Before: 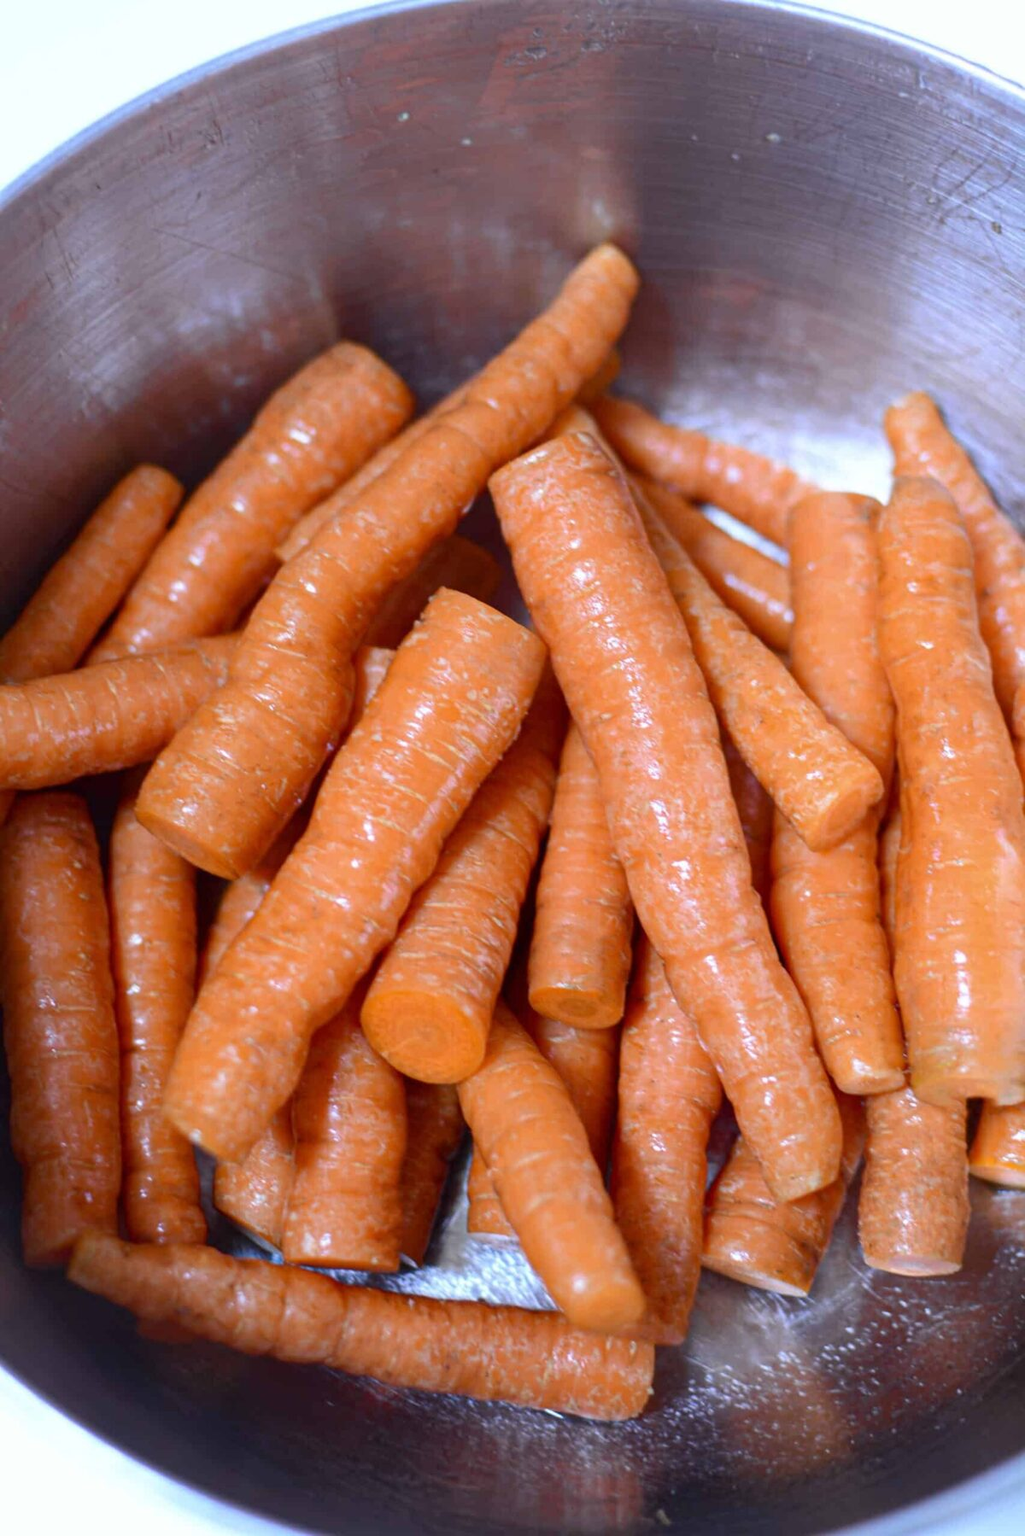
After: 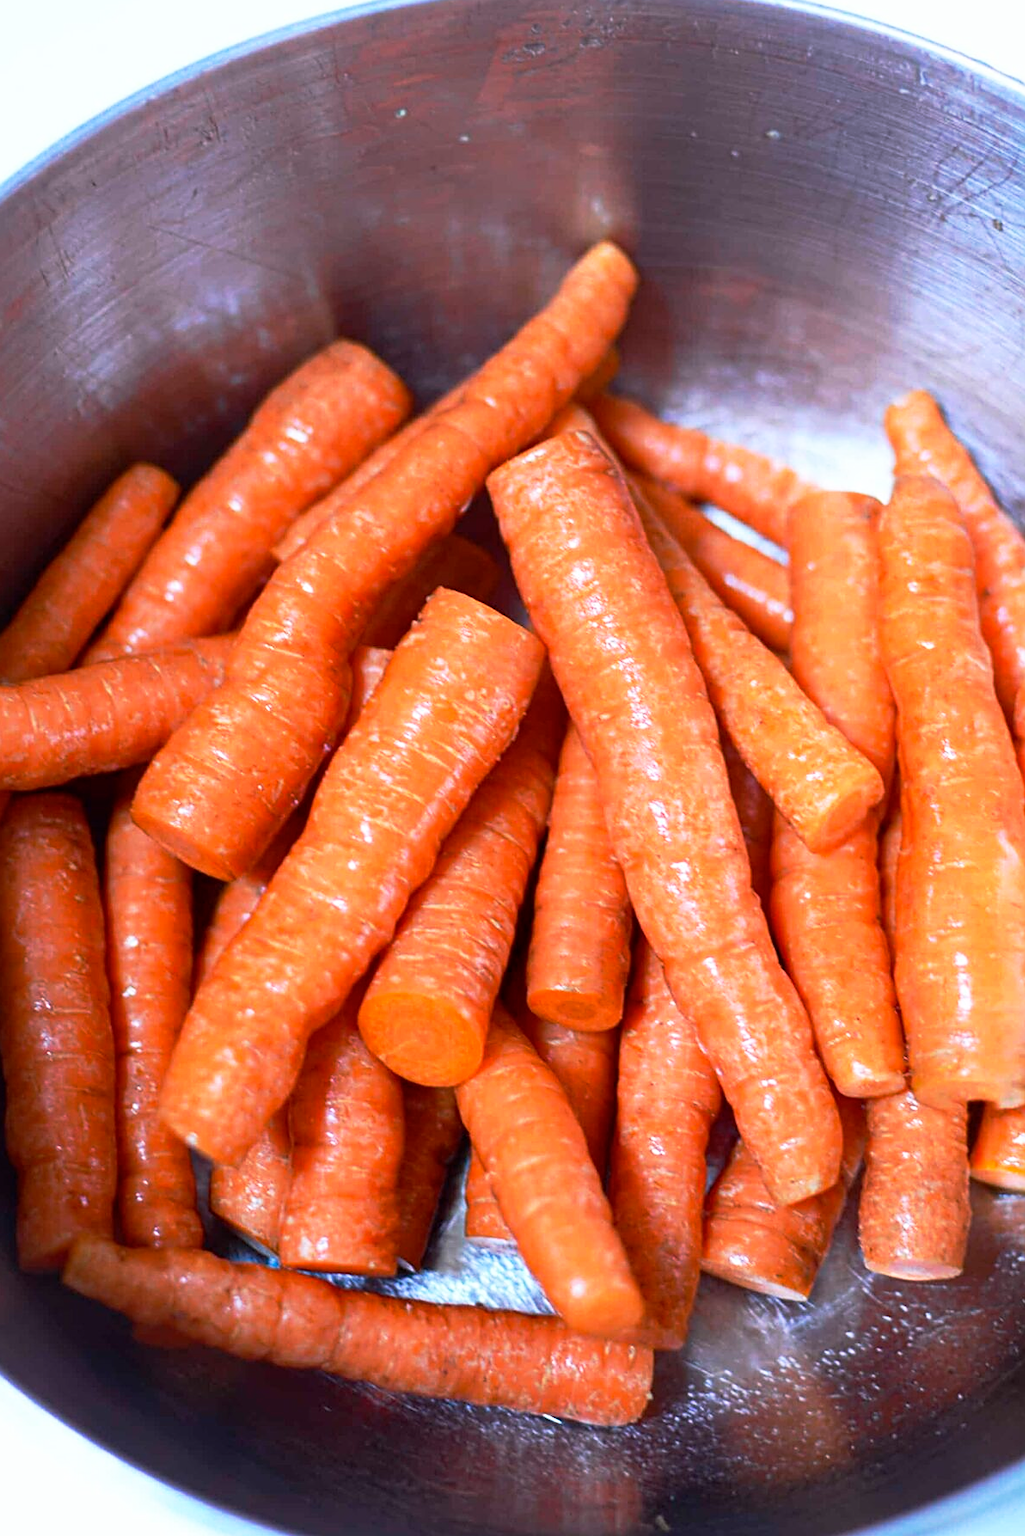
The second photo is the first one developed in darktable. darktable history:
sharpen: on, module defaults
crop and rotate: left 0.553%, top 0.321%, bottom 0.306%
base curve: curves: ch0 [(0, 0) (0.257, 0.25) (0.482, 0.586) (0.757, 0.871) (1, 1)], preserve colors none
